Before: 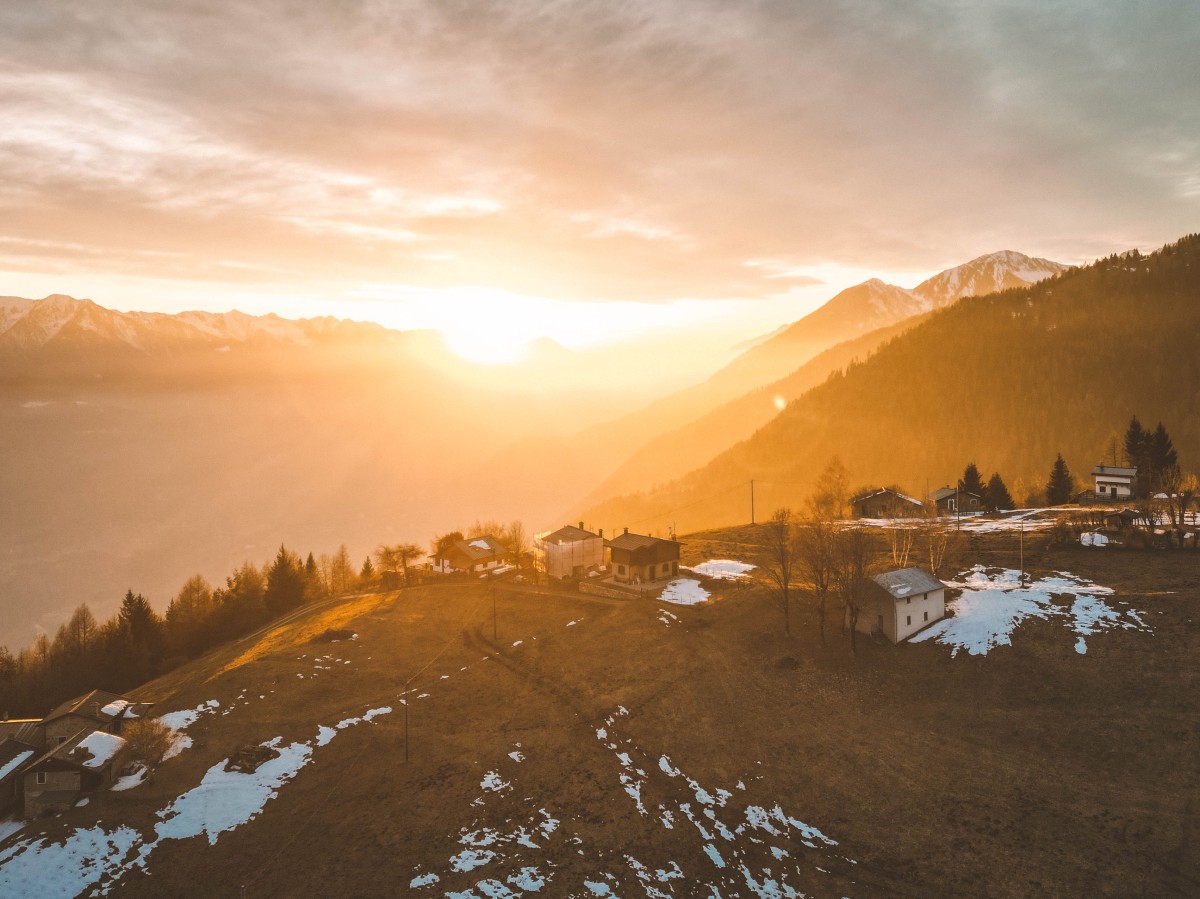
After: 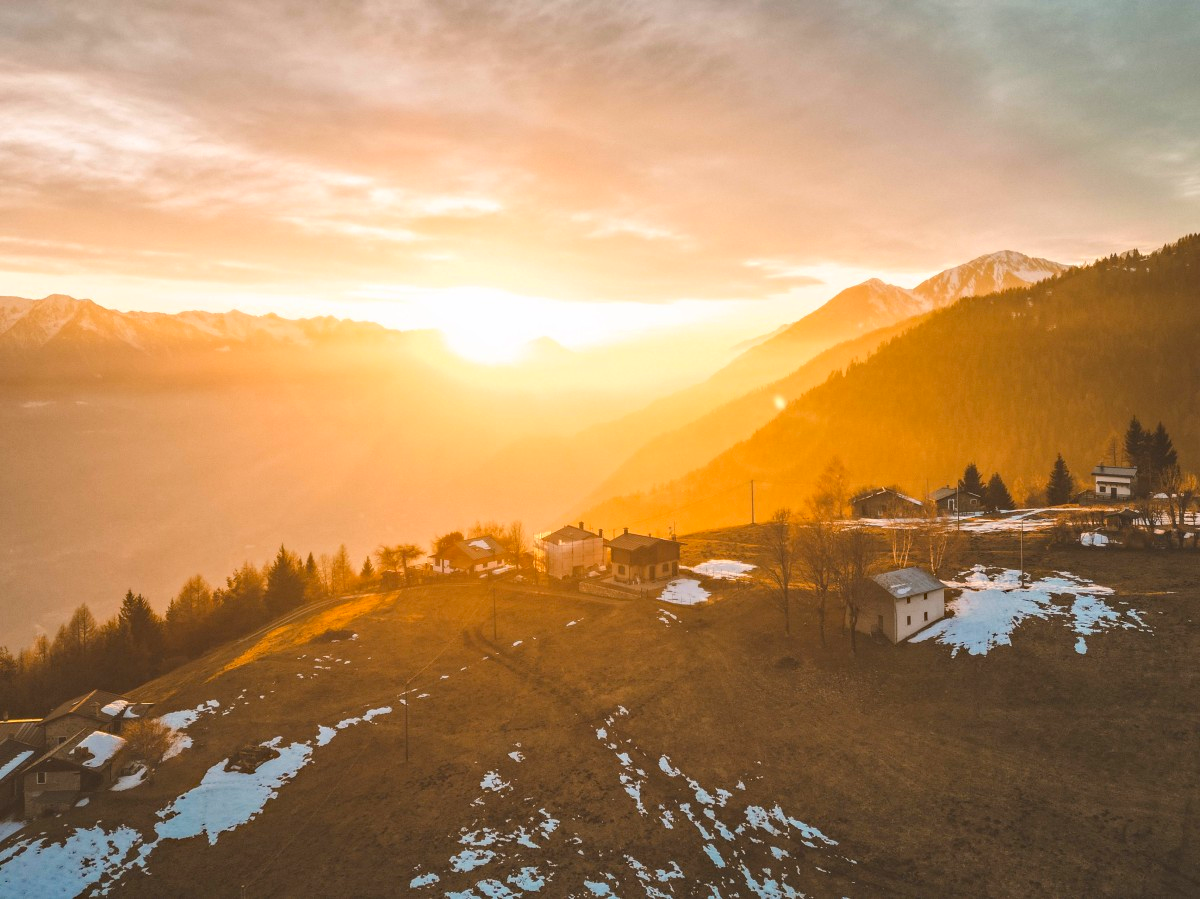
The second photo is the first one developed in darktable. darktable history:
haze removal: compatibility mode true, adaptive false
contrast brightness saturation: contrast 0.07, brightness 0.08, saturation 0.18
